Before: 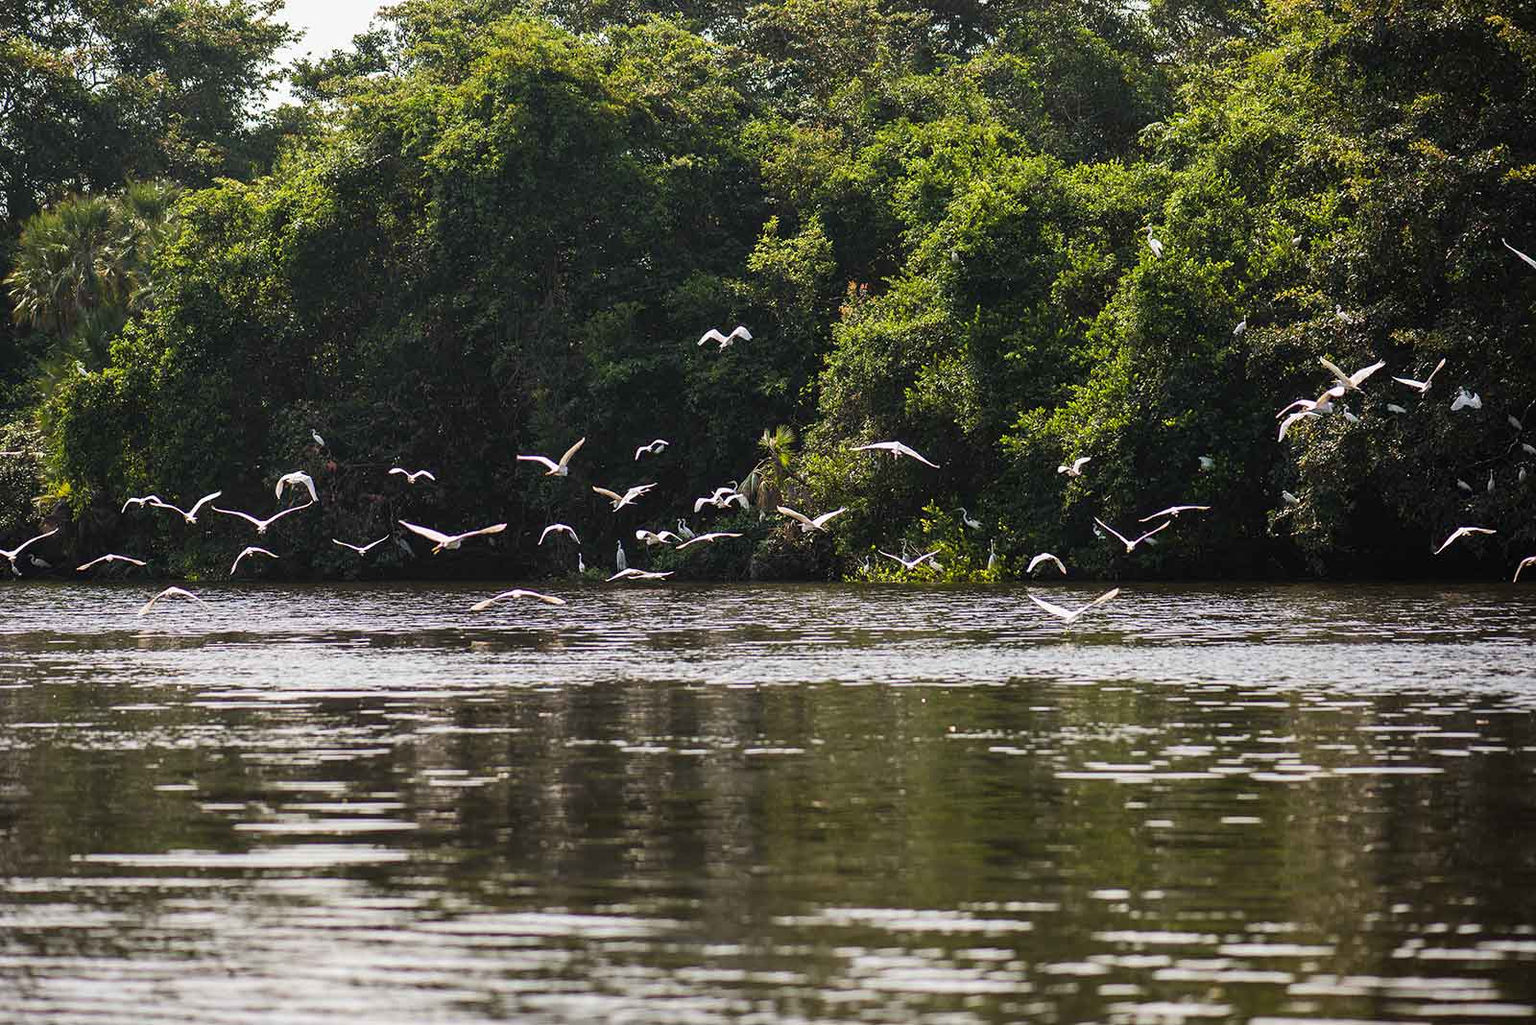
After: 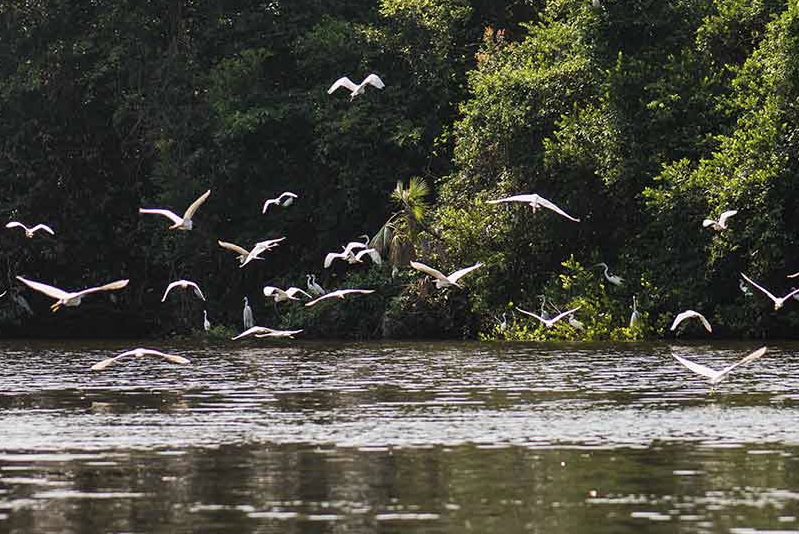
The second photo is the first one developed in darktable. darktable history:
color contrast: green-magenta contrast 0.84, blue-yellow contrast 0.86
crop: left 25%, top 25%, right 25%, bottom 25%
